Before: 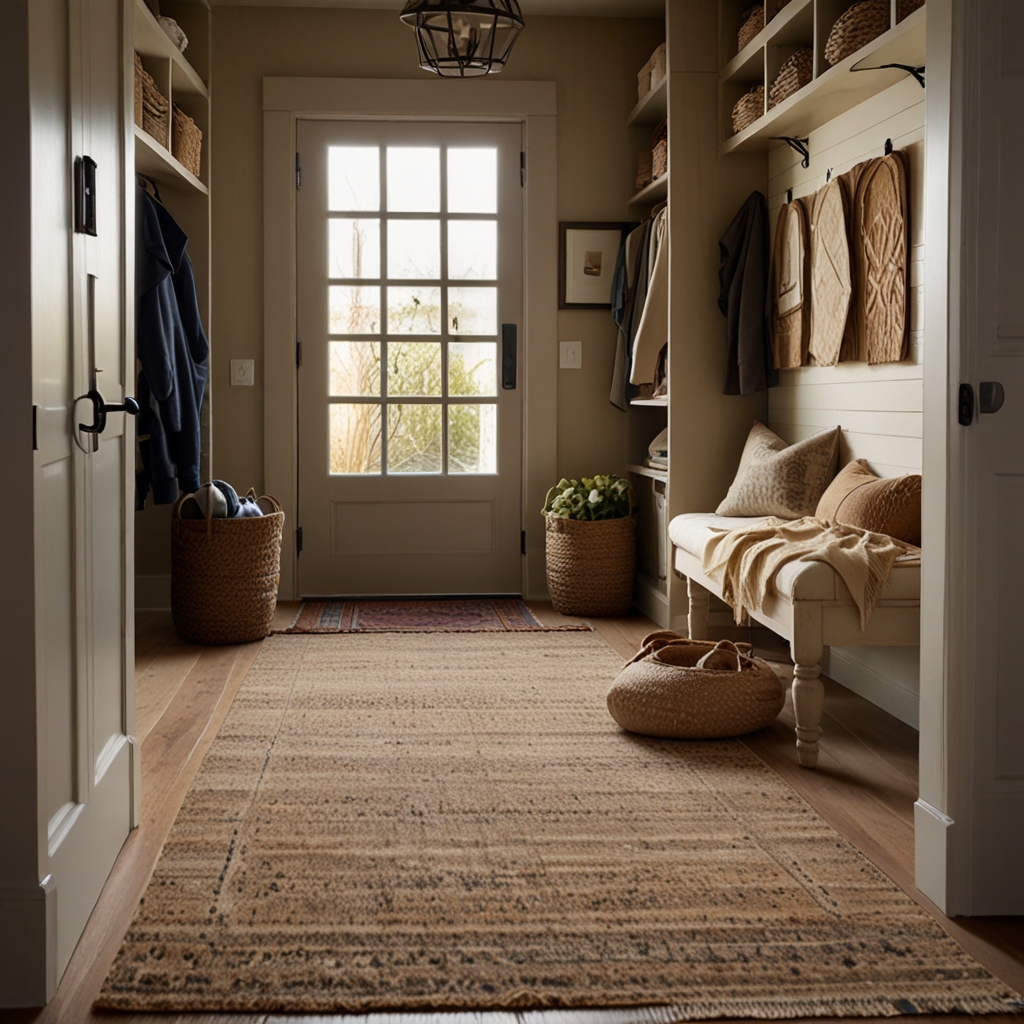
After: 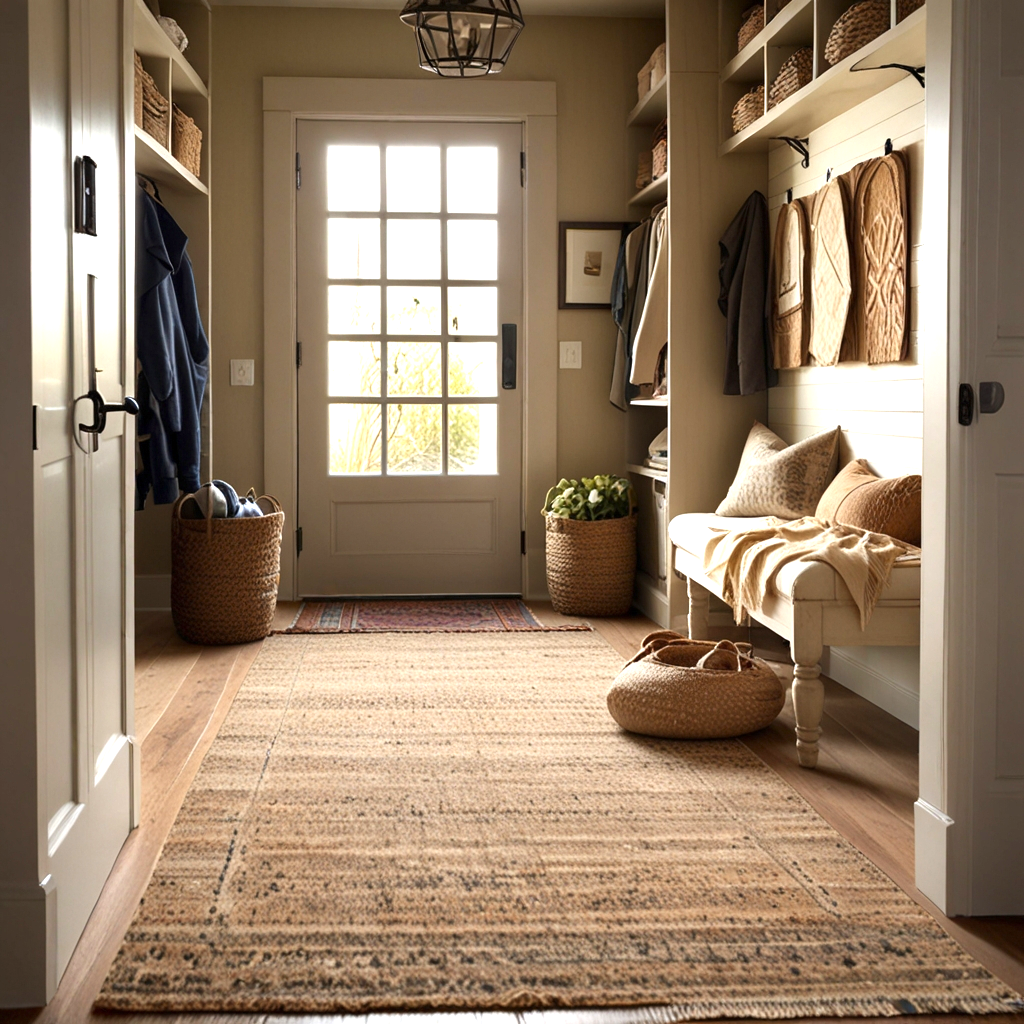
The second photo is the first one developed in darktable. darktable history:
exposure: exposure 1.061 EV, compensate highlight preservation false
white balance: emerald 1
